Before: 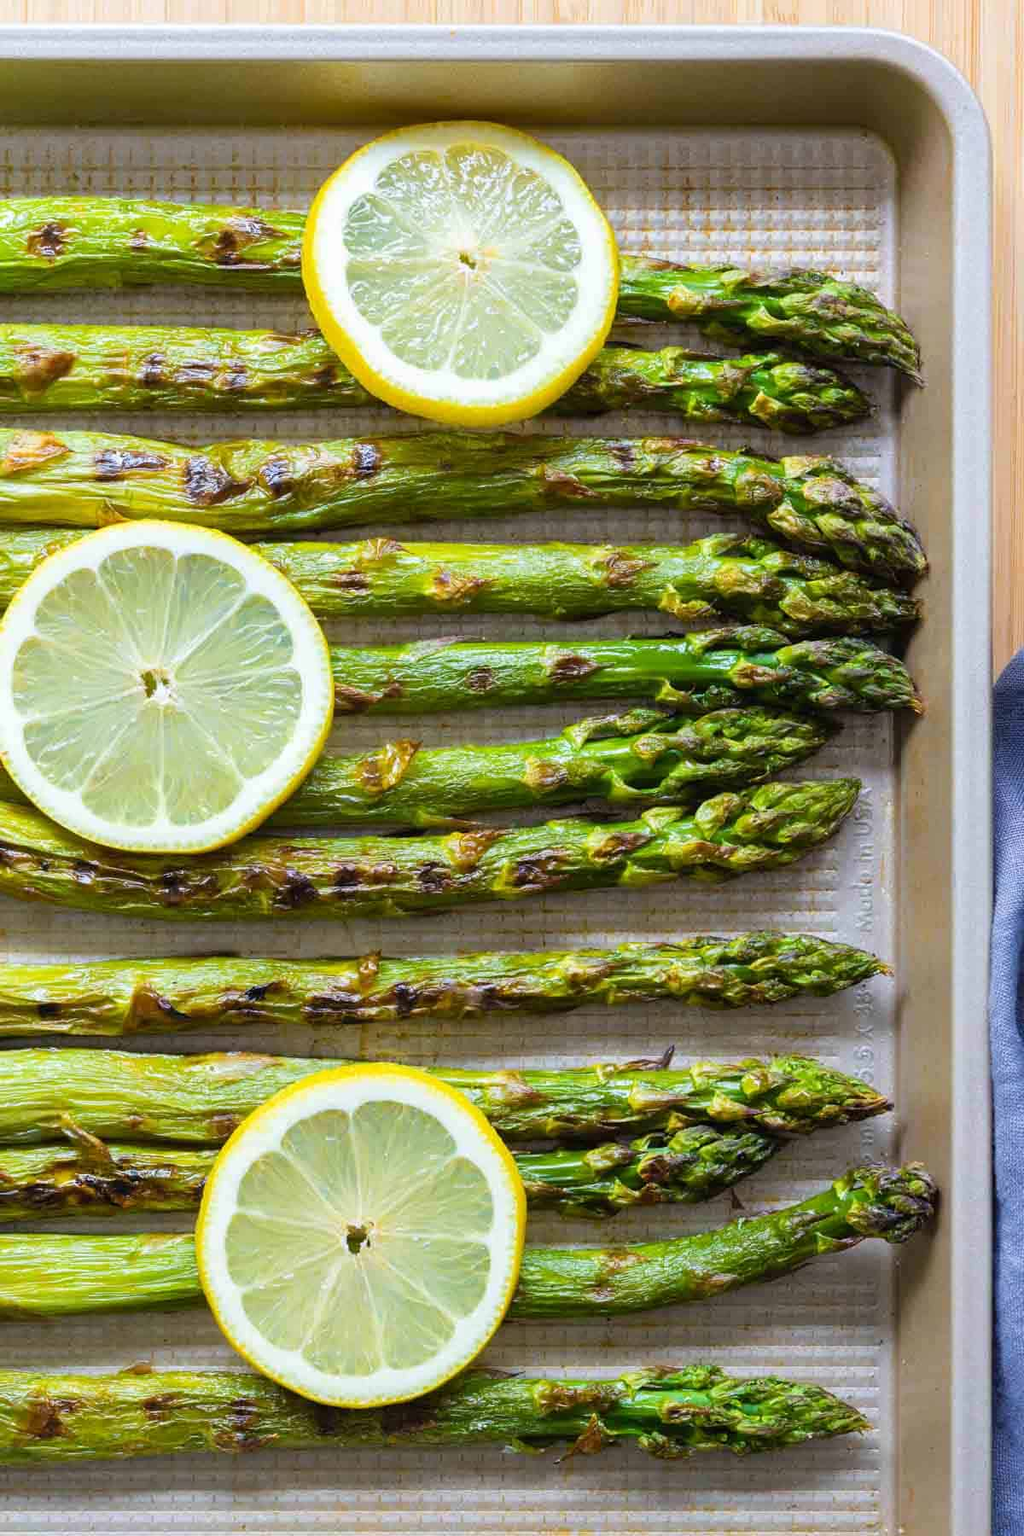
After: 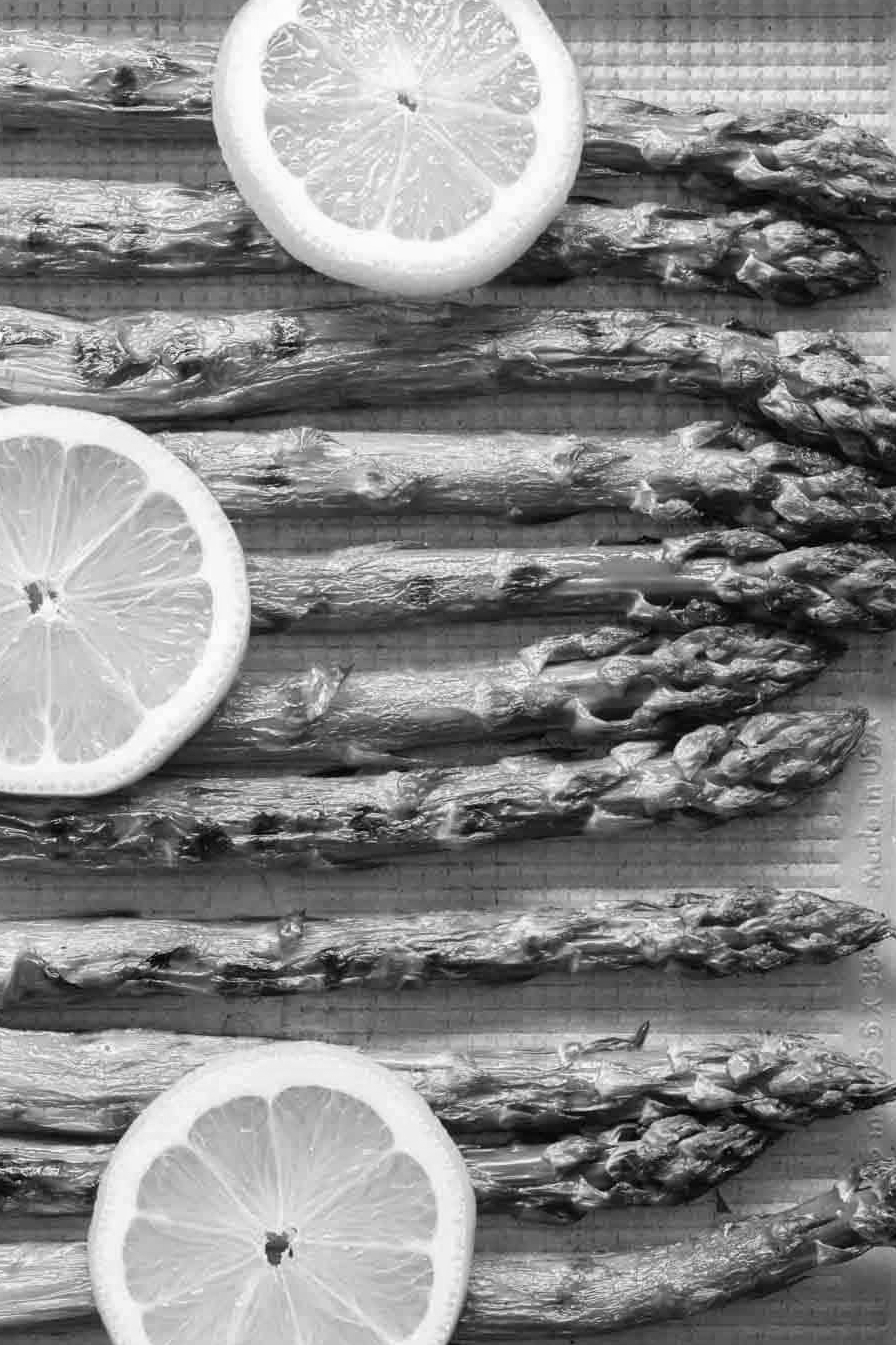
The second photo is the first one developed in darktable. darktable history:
crop and rotate: left 11.831%, top 11.346%, right 13.429%, bottom 13.899%
monochrome: on, module defaults
